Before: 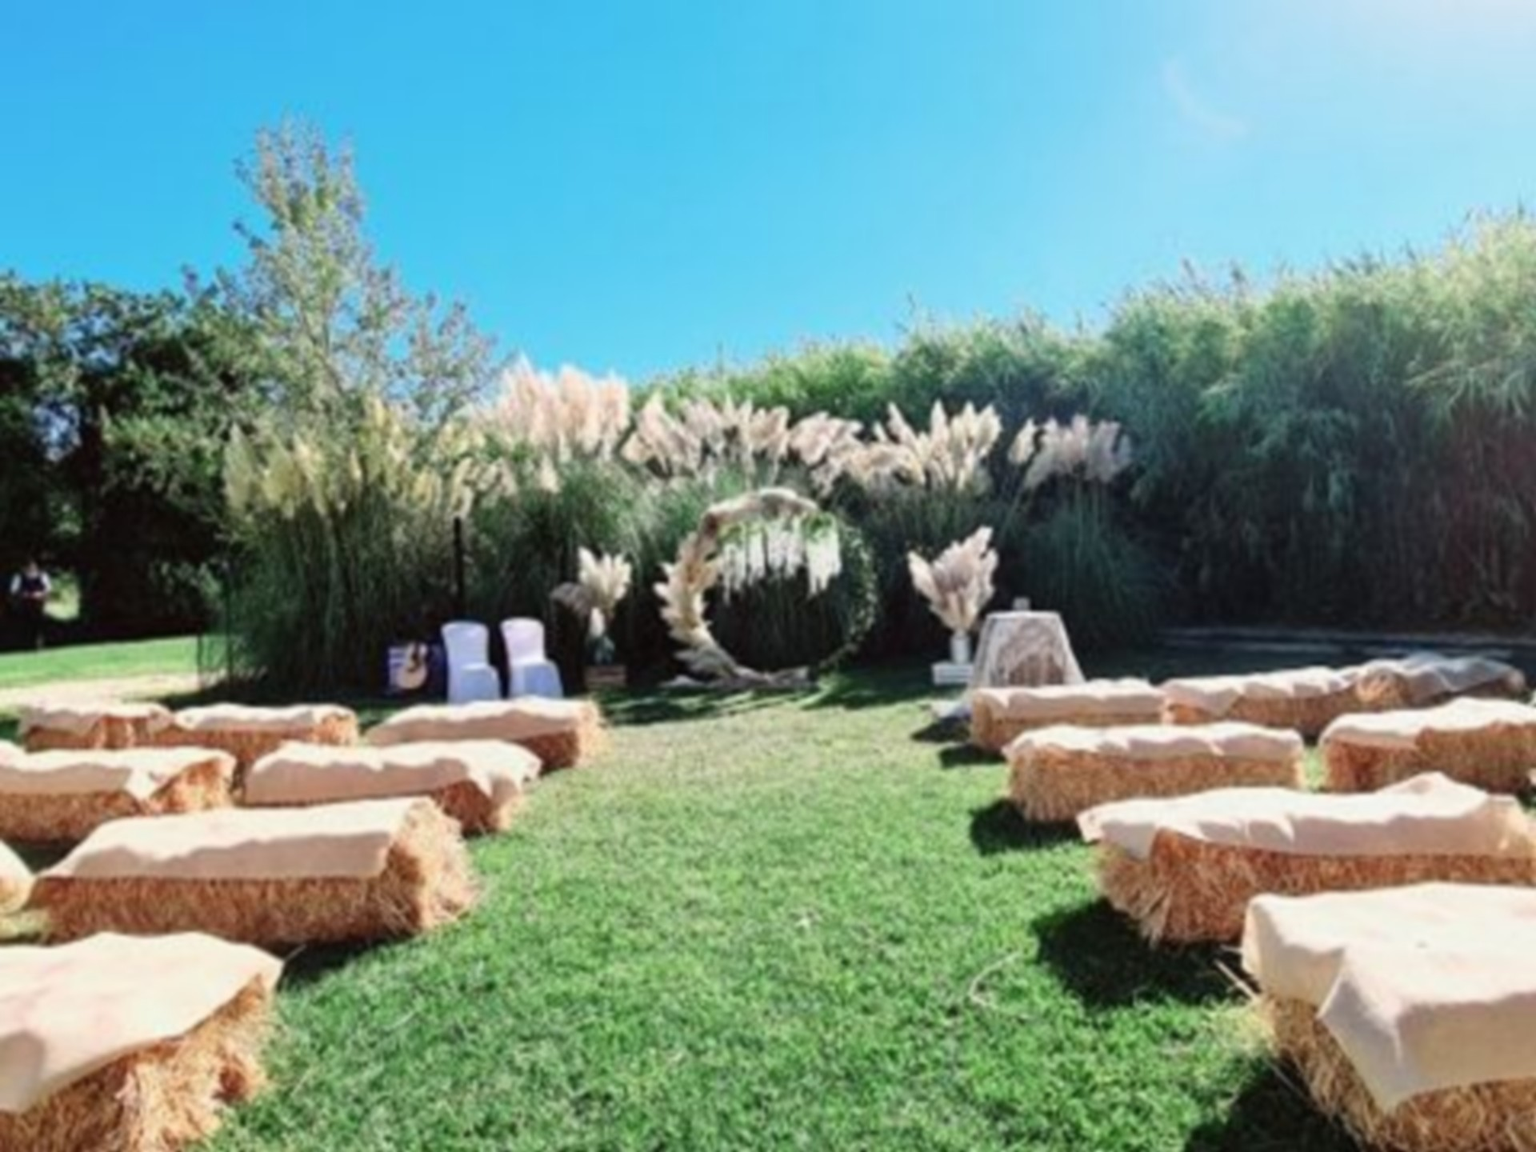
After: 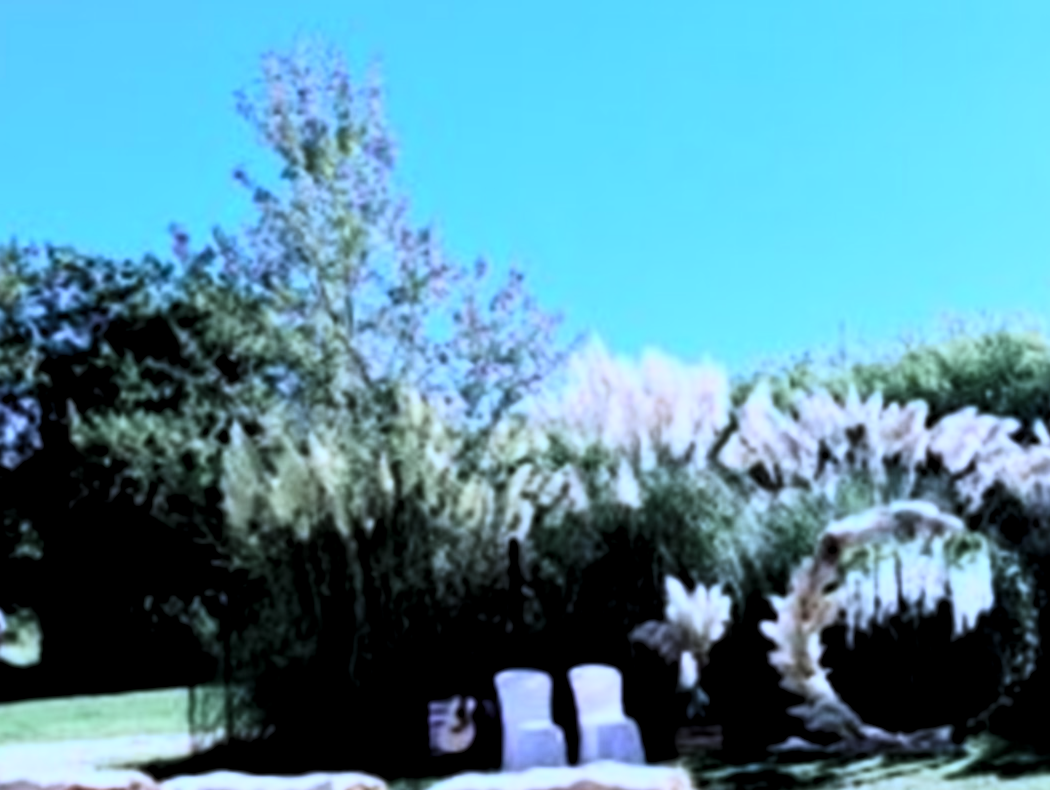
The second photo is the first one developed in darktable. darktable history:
crop and rotate: left 3.047%, top 7.509%, right 42.236%, bottom 37.598%
levels: levels [0.116, 0.574, 1]
white balance: red 0.871, blue 1.249
lowpass: radius 0.5, unbound 0
local contrast: highlights 100%, shadows 100%, detail 120%, midtone range 0.2
contrast brightness saturation: saturation -0.1
tone curve: curves: ch0 [(0, 0.001) (0.139, 0.096) (0.311, 0.278) (0.495, 0.531) (0.718, 0.816) (0.841, 0.909) (1, 0.967)]; ch1 [(0, 0) (0.272, 0.249) (0.388, 0.385) (0.469, 0.456) (0.495, 0.497) (0.538, 0.554) (0.578, 0.605) (0.707, 0.778) (1, 1)]; ch2 [(0, 0) (0.125, 0.089) (0.353, 0.329) (0.443, 0.408) (0.502, 0.499) (0.557, 0.542) (0.608, 0.635) (1, 1)], color space Lab, independent channels, preserve colors none
shadows and highlights: shadows -10, white point adjustment 1.5, highlights 10
